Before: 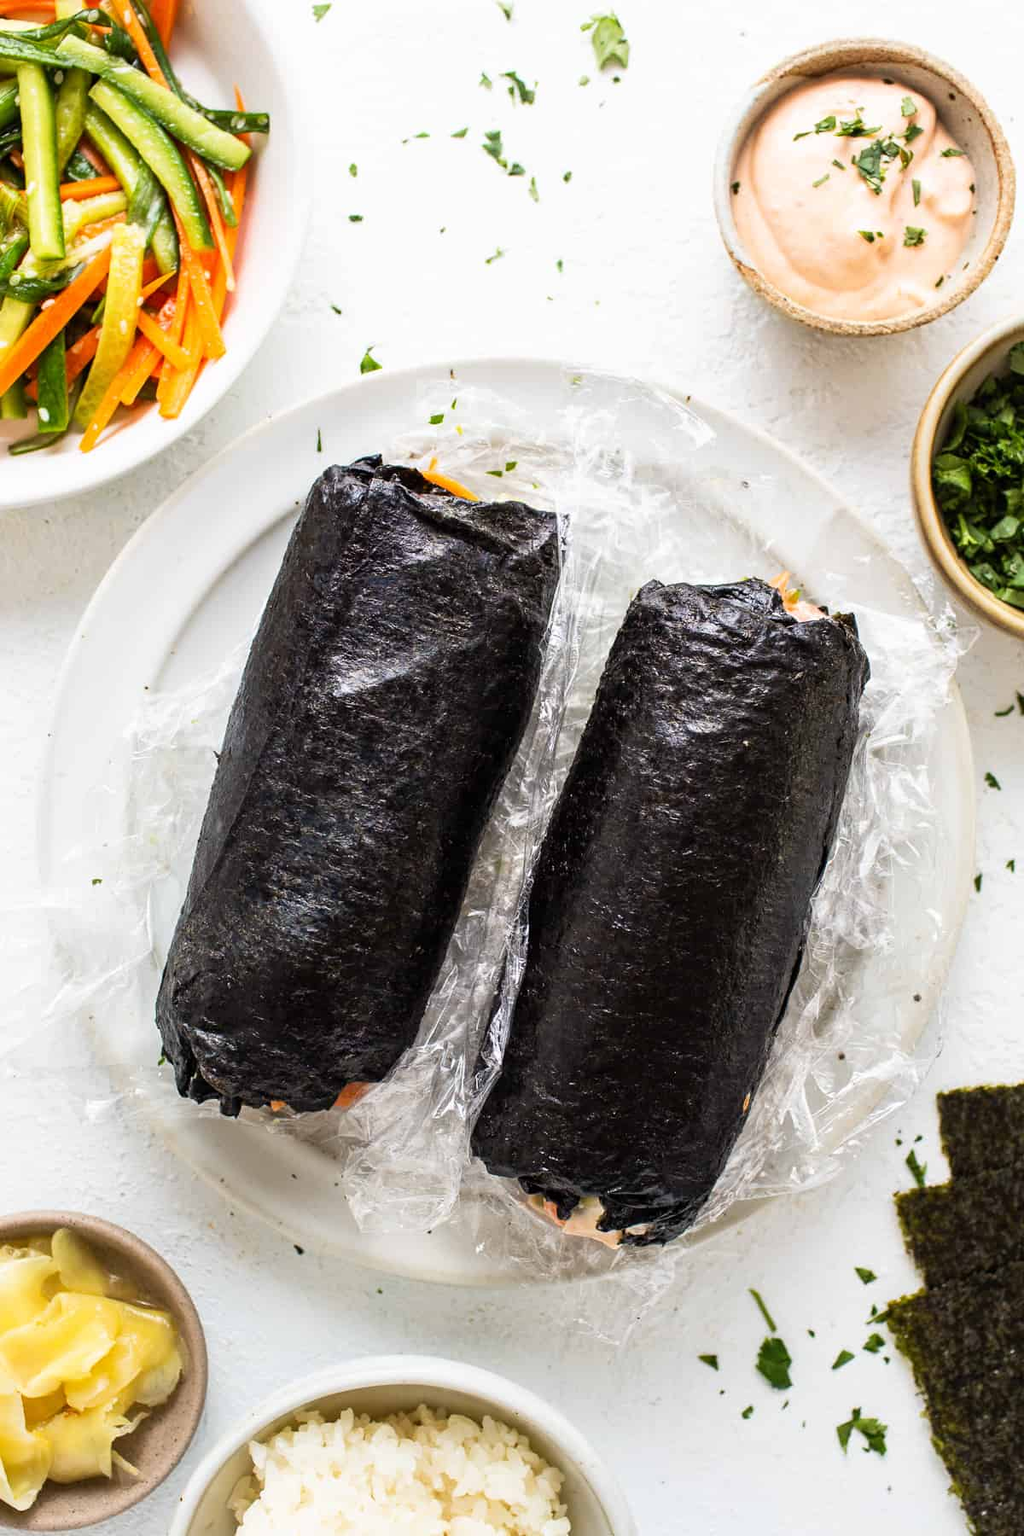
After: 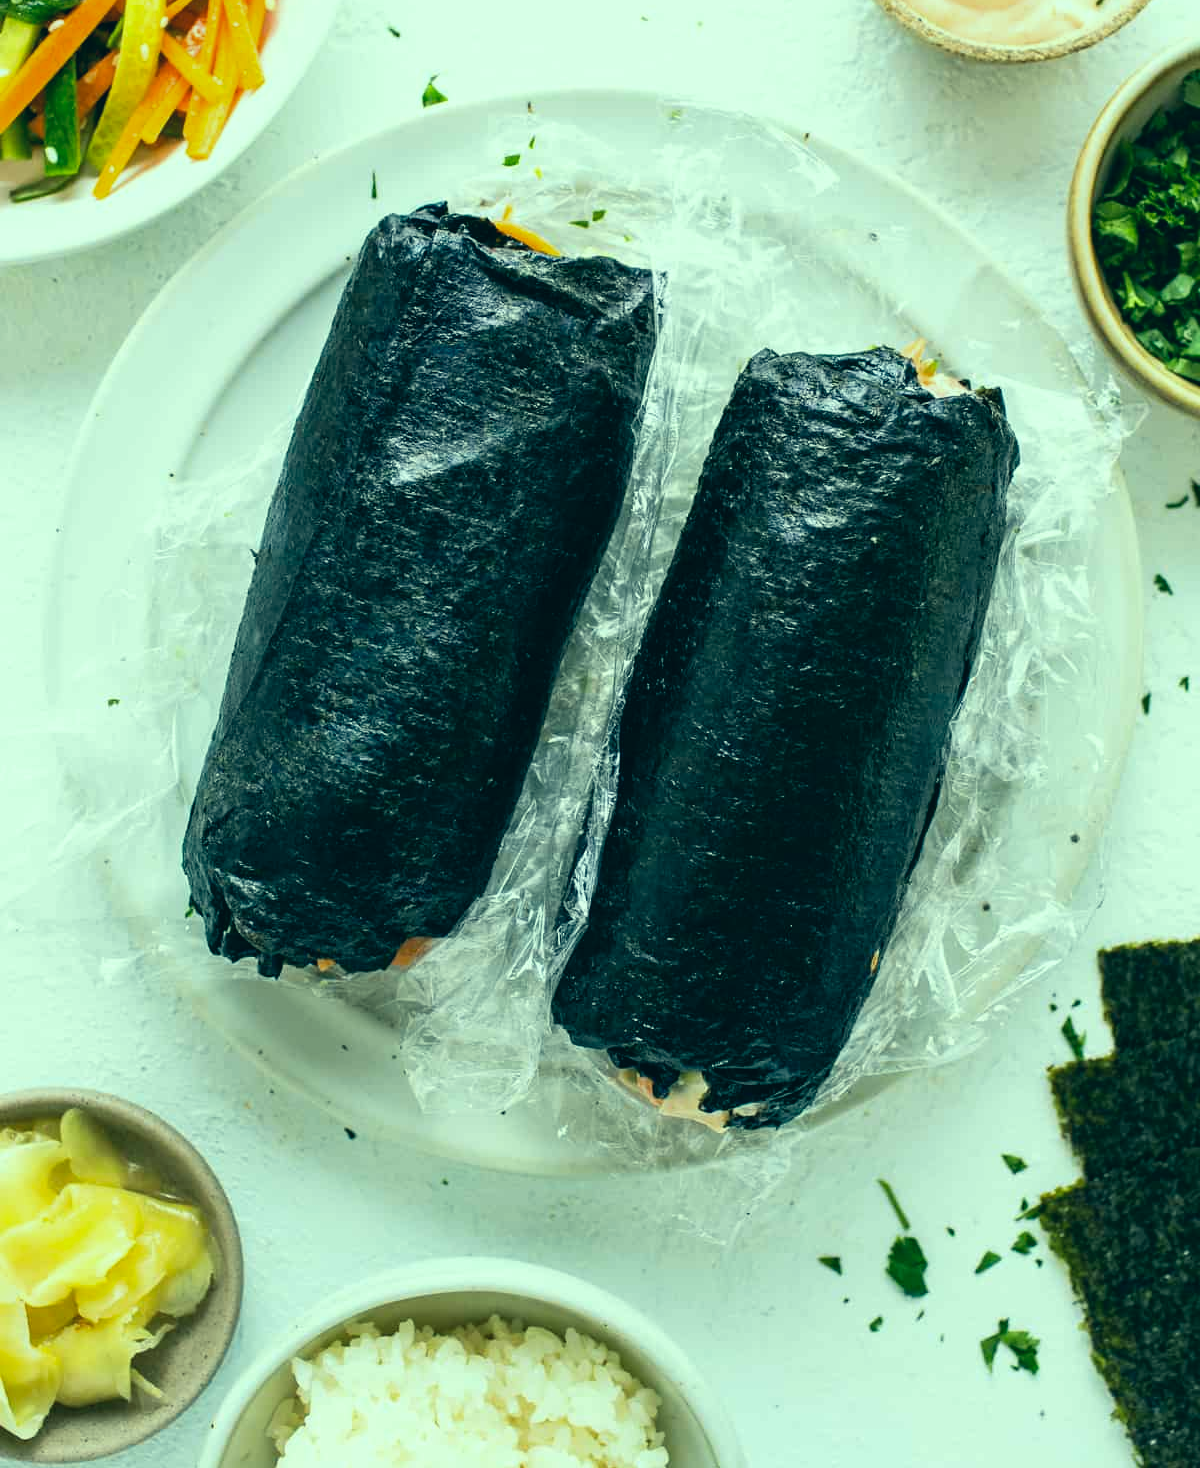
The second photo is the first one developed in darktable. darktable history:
color correction: highlights a* -19.96, highlights b* 9.8, shadows a* -19.86, shadows b* -10.91
crop and rotate: top 18.443%
